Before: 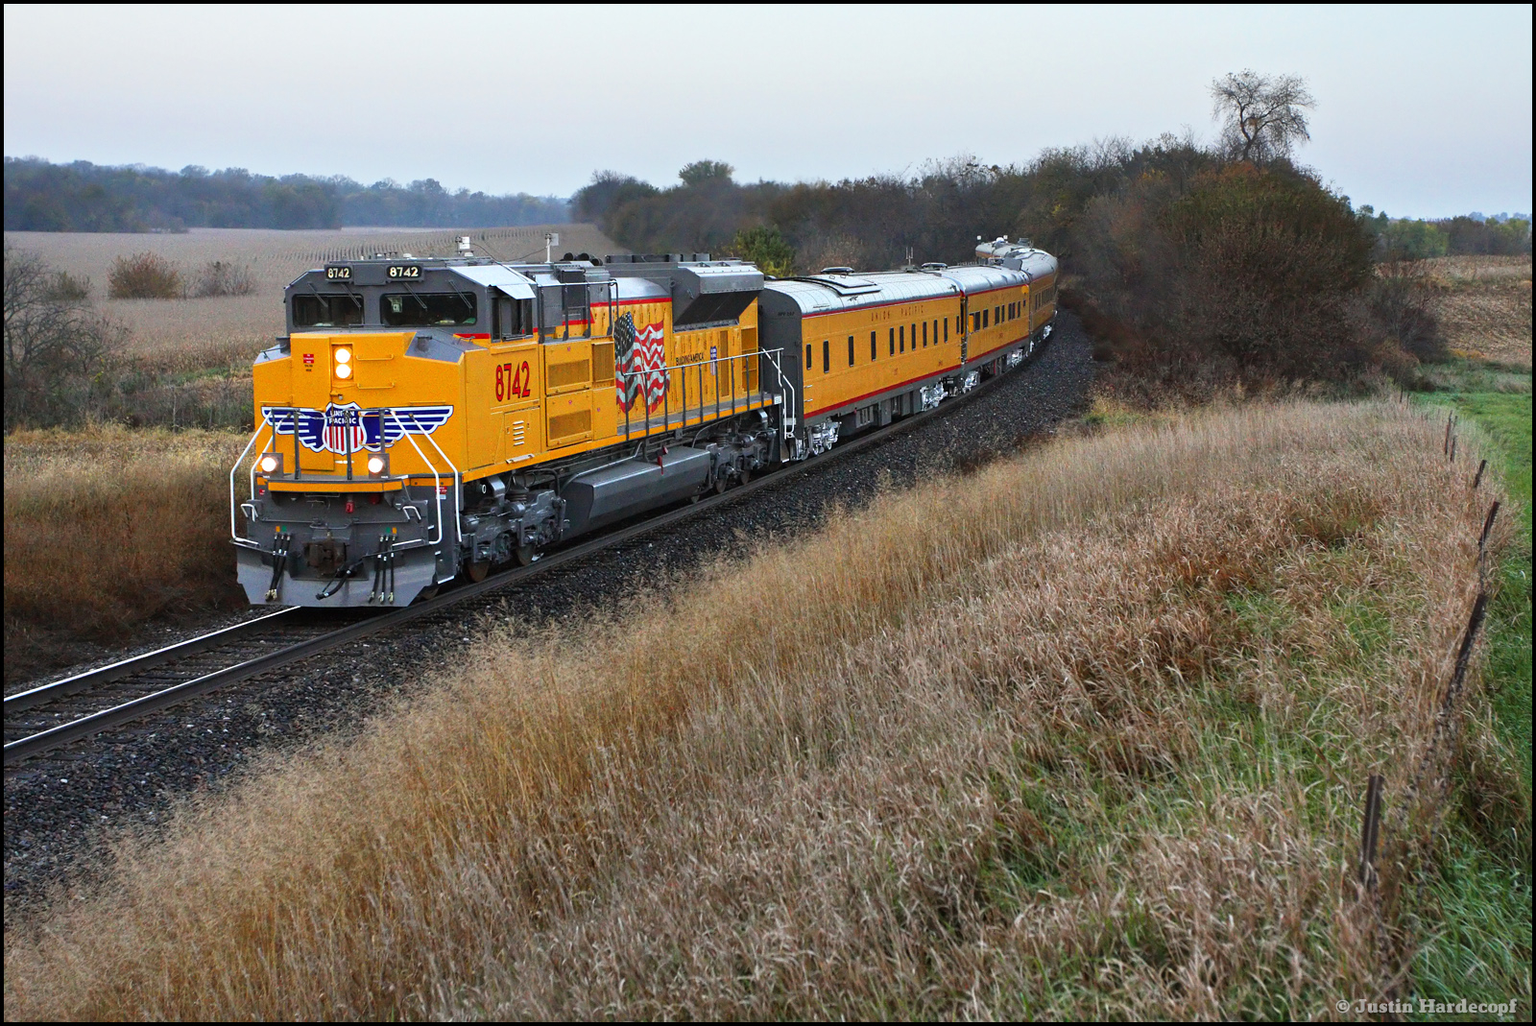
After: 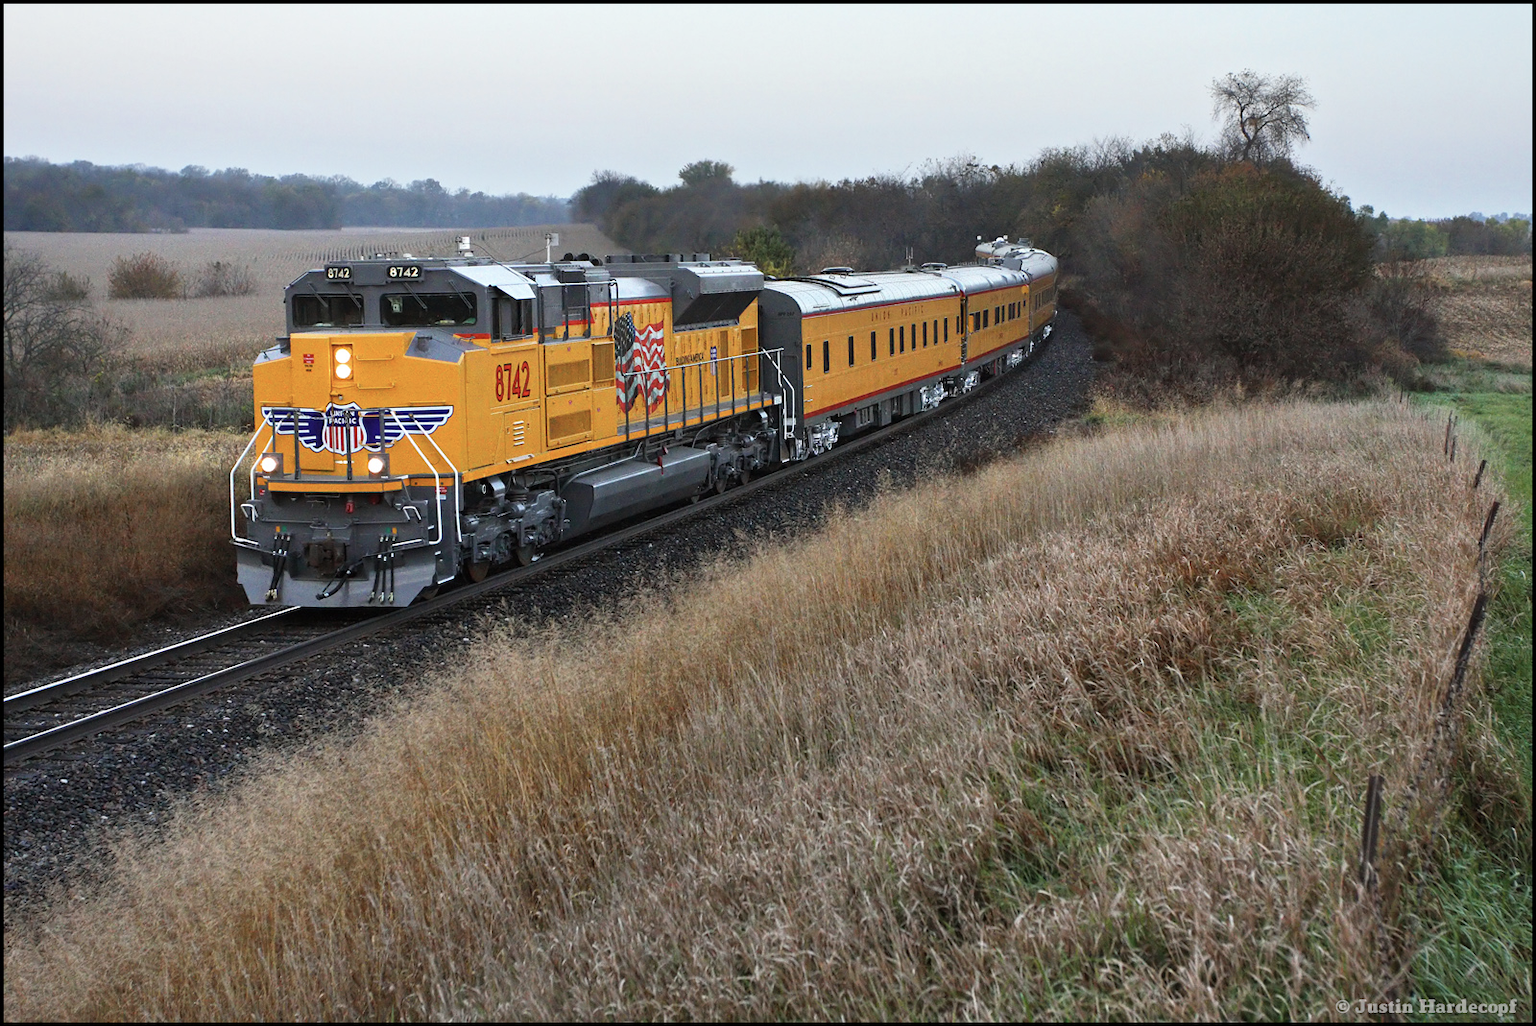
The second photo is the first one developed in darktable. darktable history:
color correction: highlights b* 0.066, saturation 0.802
